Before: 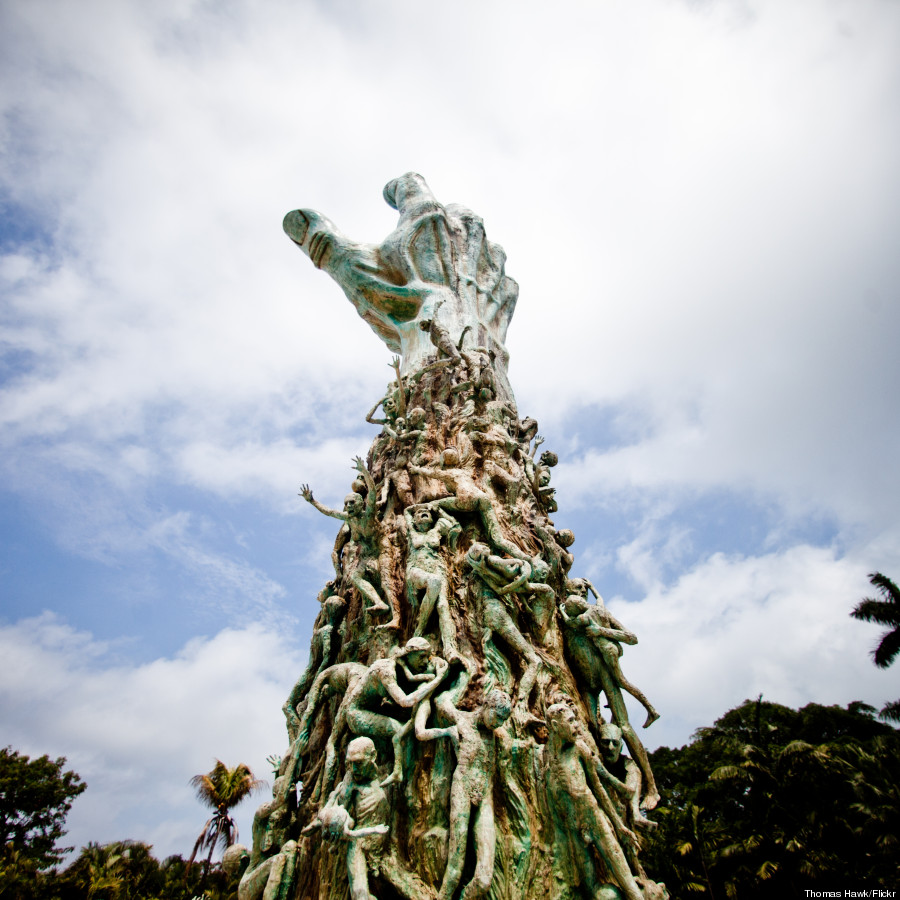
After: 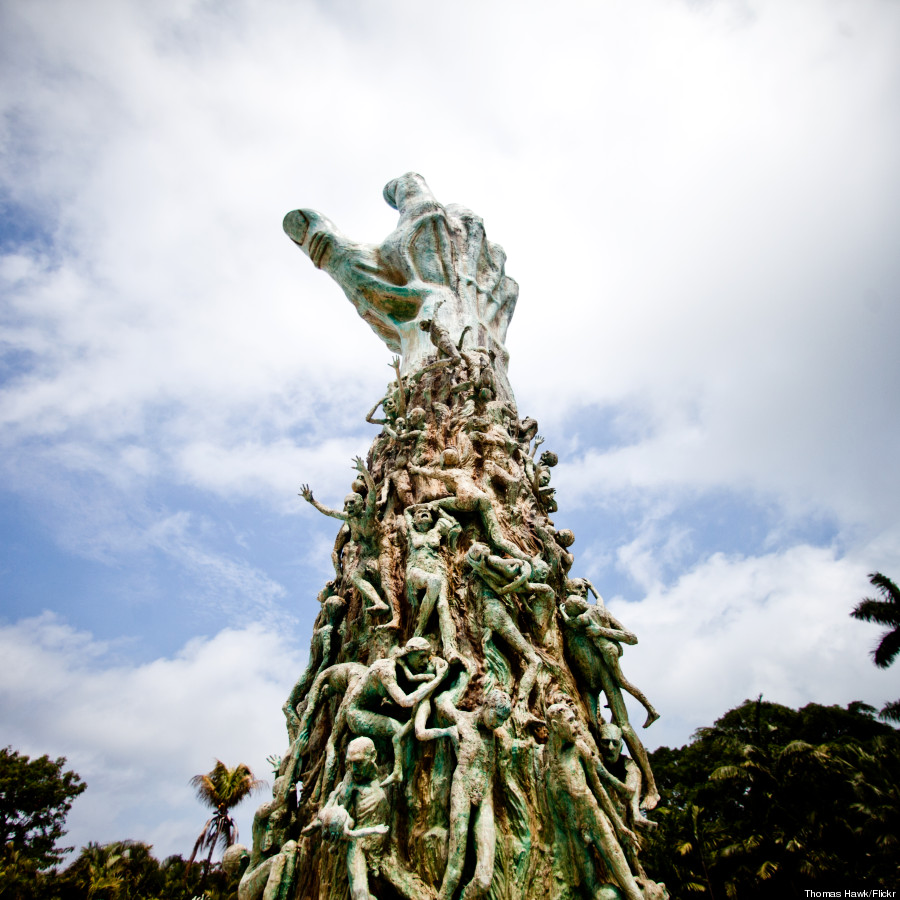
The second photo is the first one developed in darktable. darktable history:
shadows and highlights: shadows 12, white point adjustment 1.2, highlights -0.36, soften with gaussian
contrast brightness saturation: contrast 0.08, saturation 0.02
